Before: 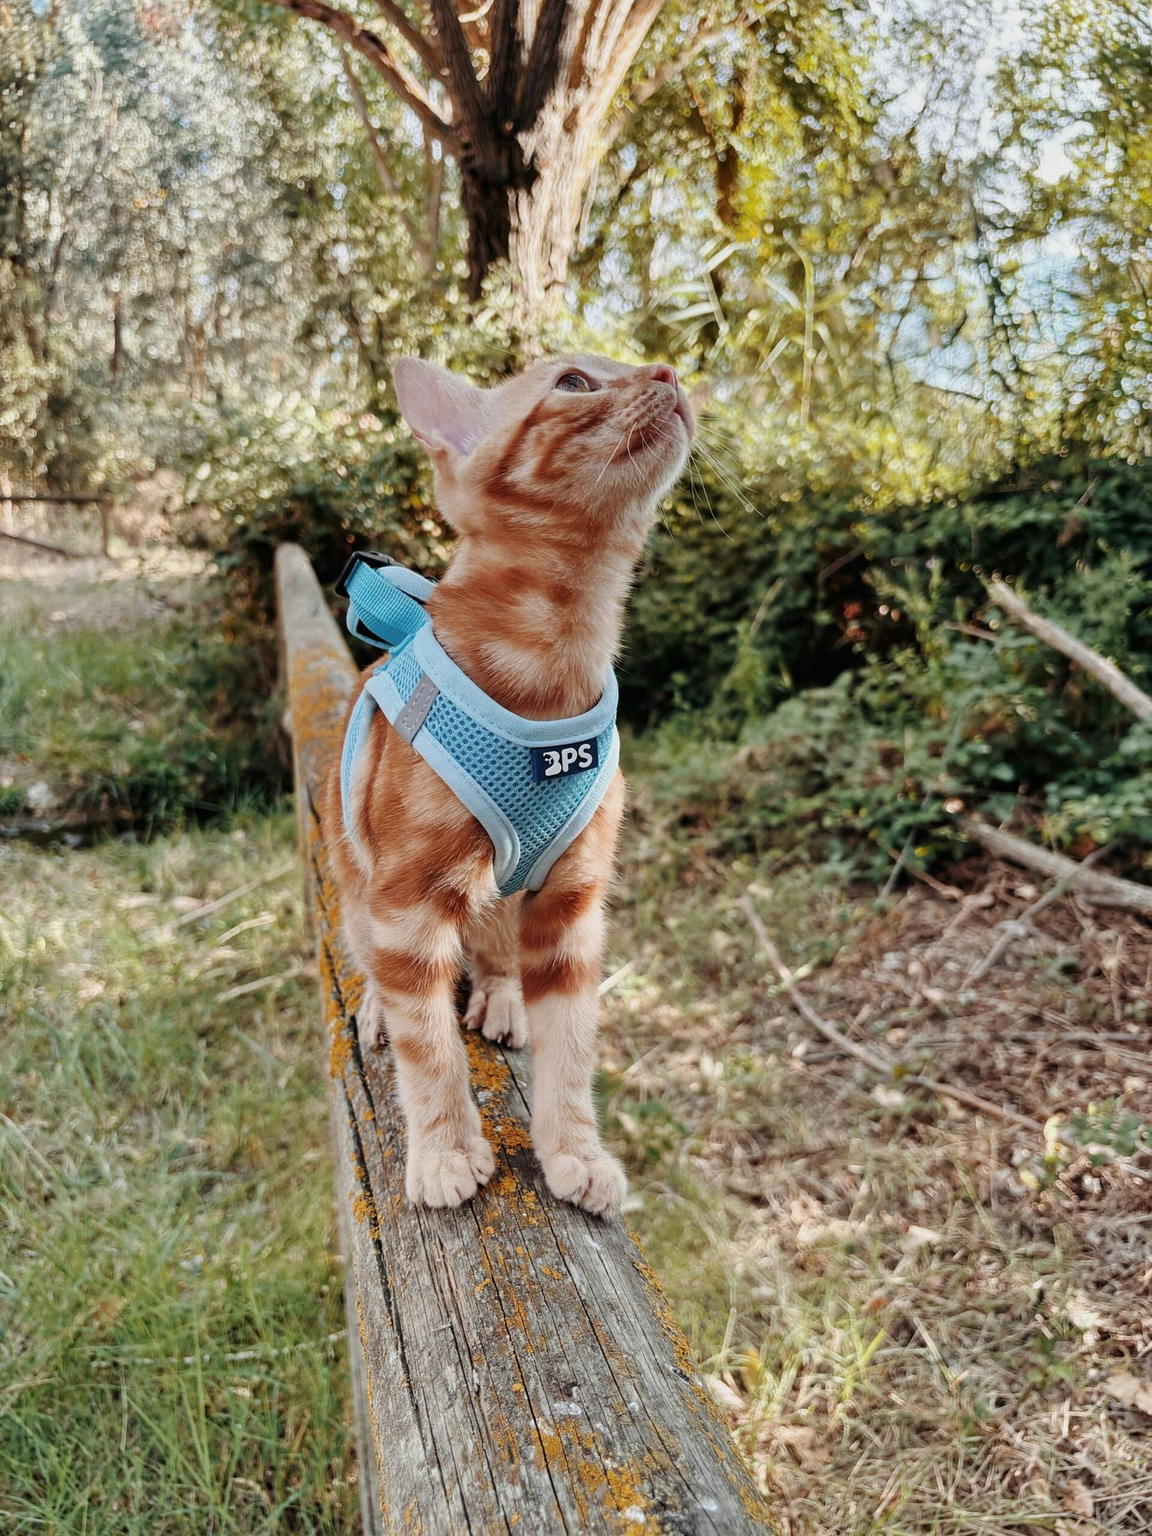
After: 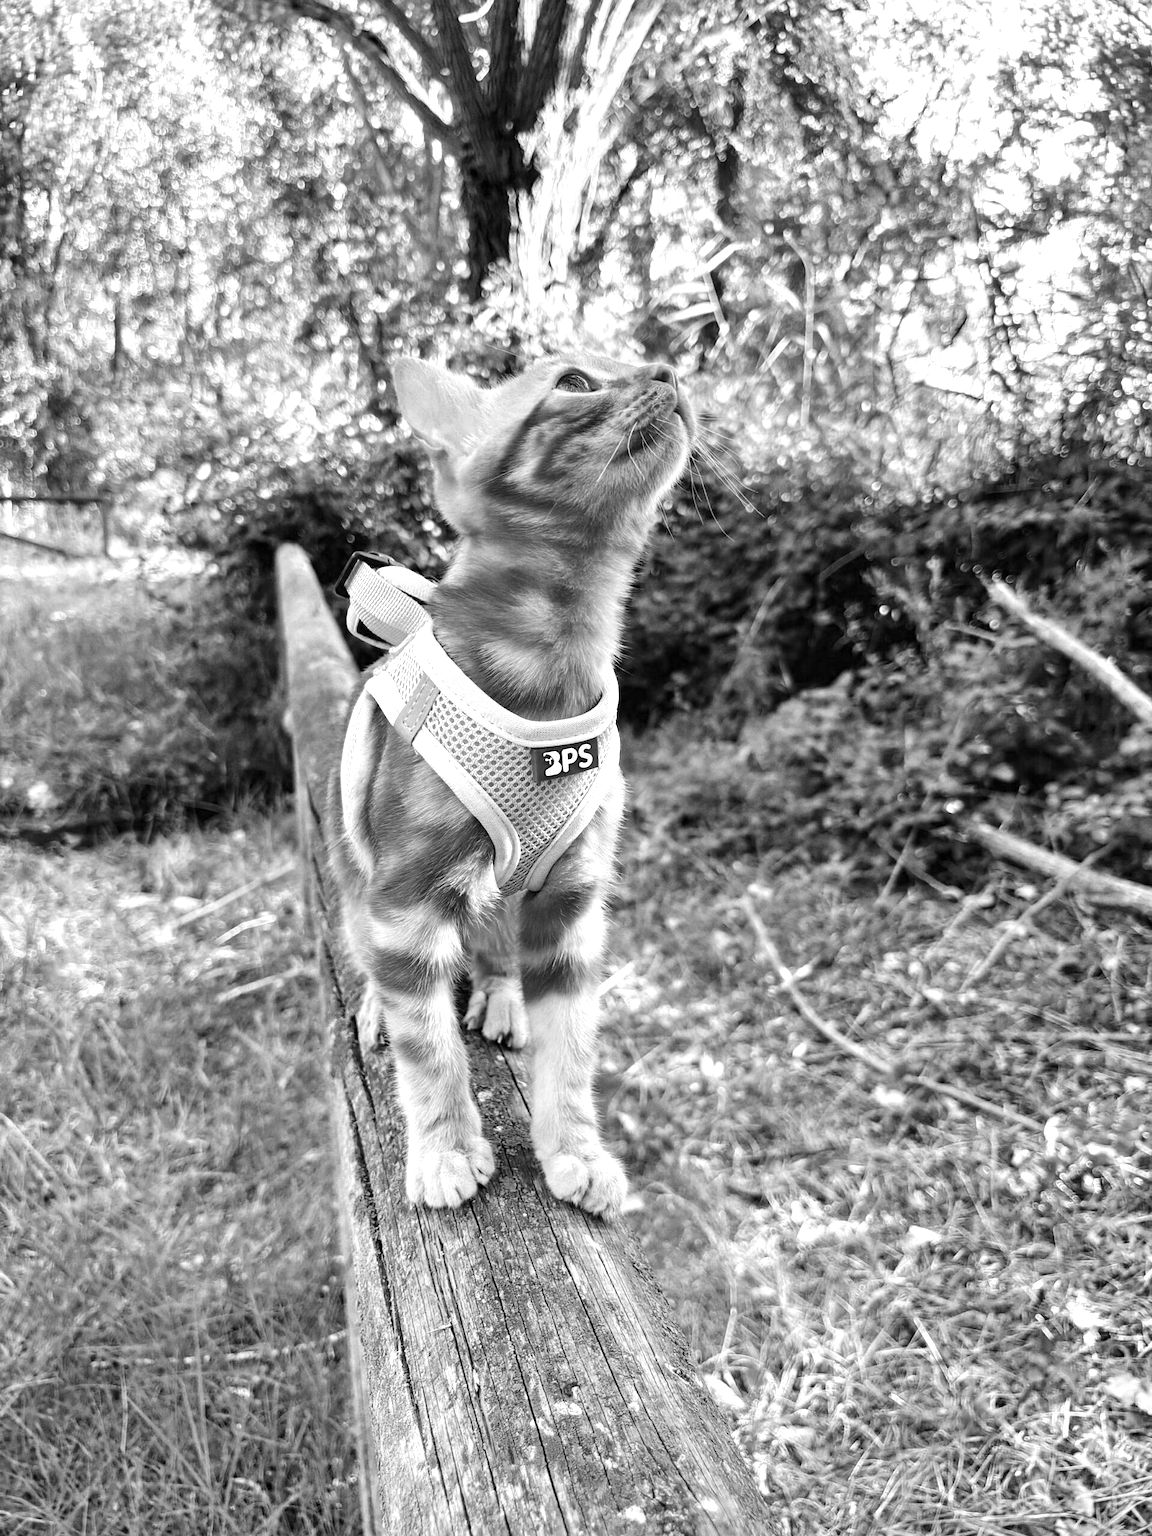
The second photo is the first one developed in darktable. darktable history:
color calibration: output gray [0.253, 0.26, 0.487, 0], illuminant as shot in camera, x 0.482, y 0.431, temperature 2426.56 K
